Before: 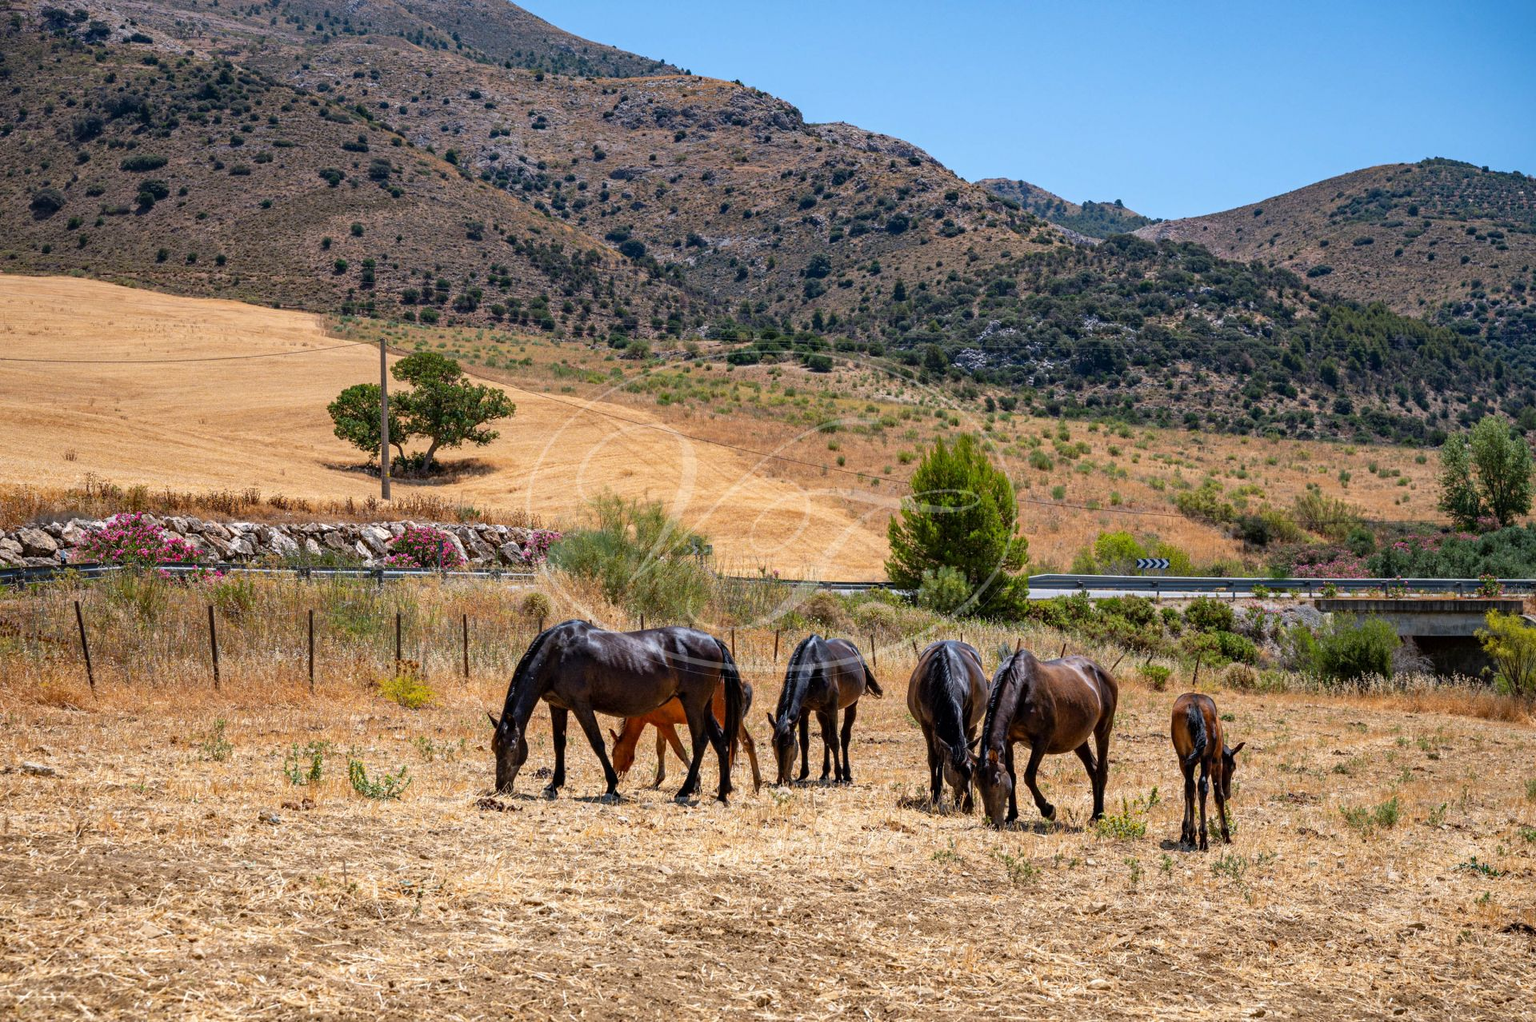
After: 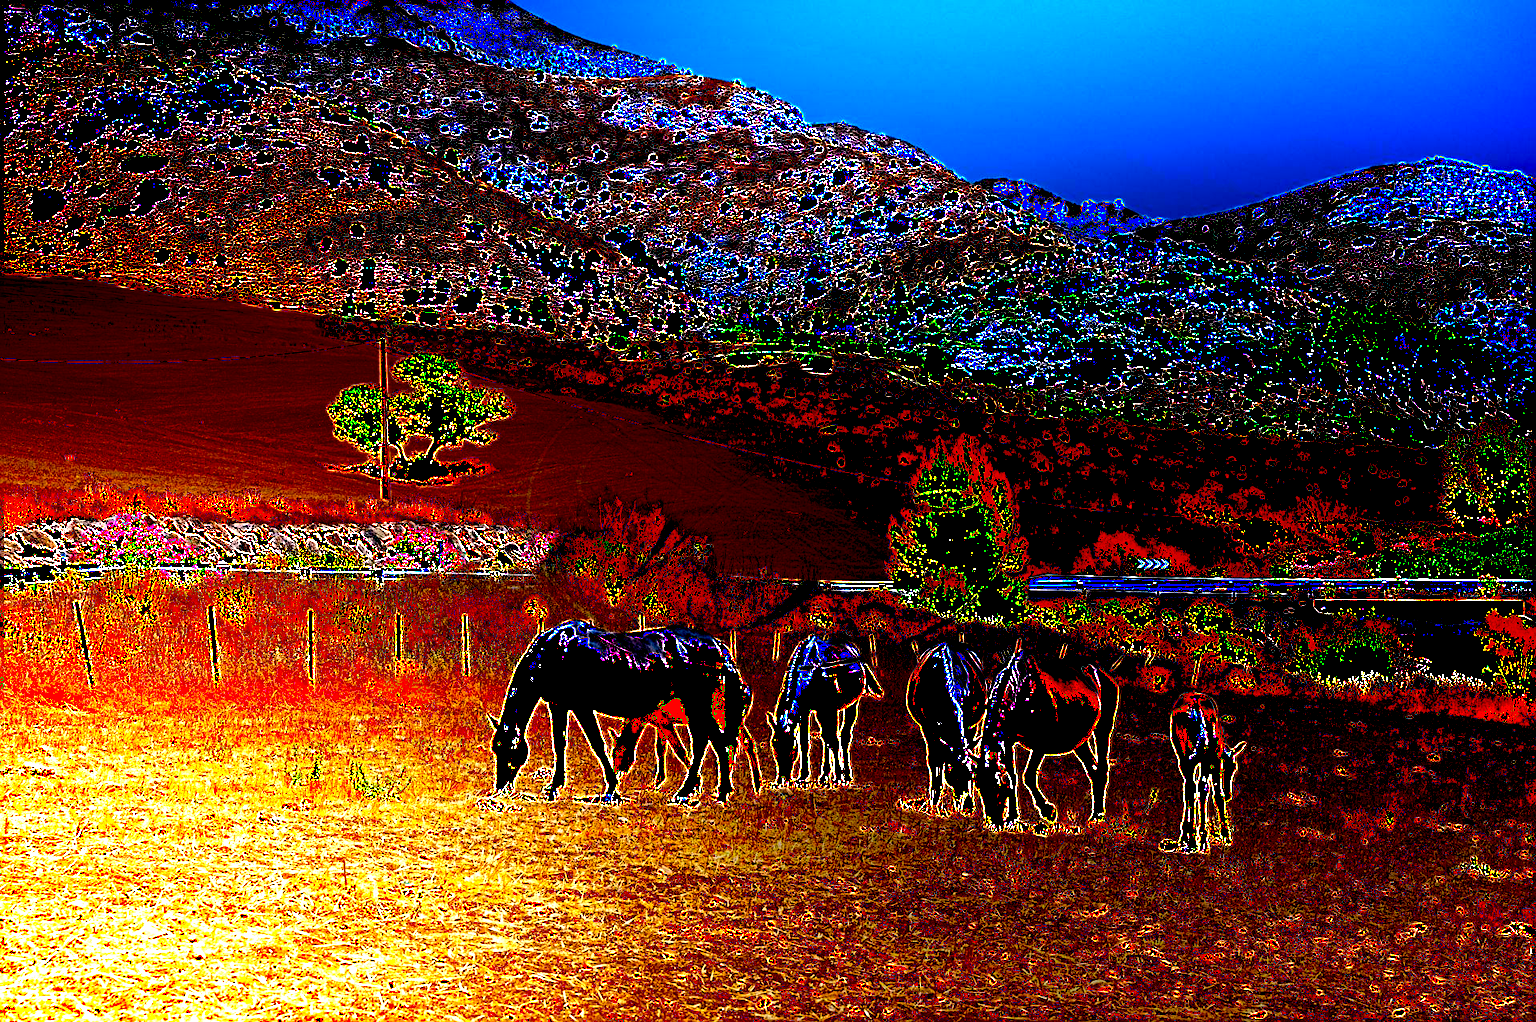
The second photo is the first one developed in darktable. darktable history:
sharpen: on, module defaults
local contrast: on, module defaults
exposure: black level correction 0.1, exposure 3 EV, compensate highlight preservation false
